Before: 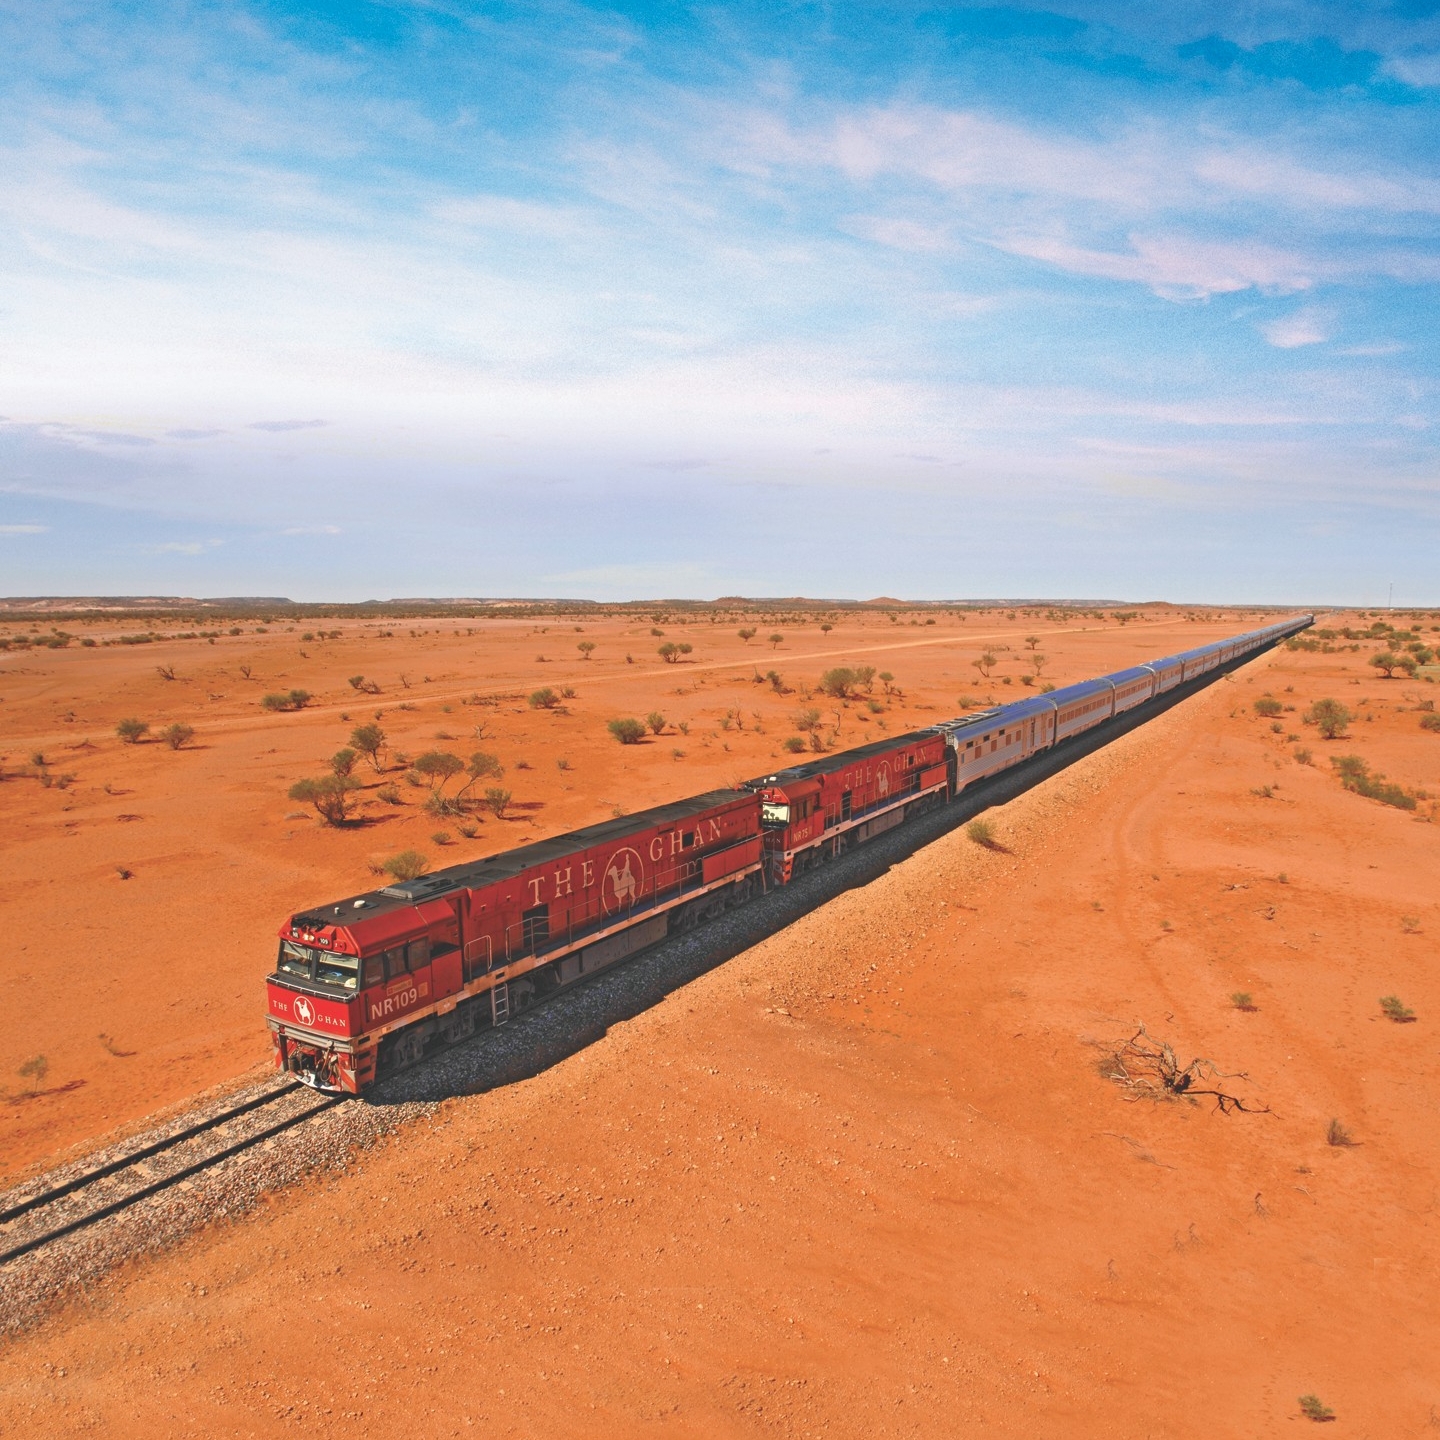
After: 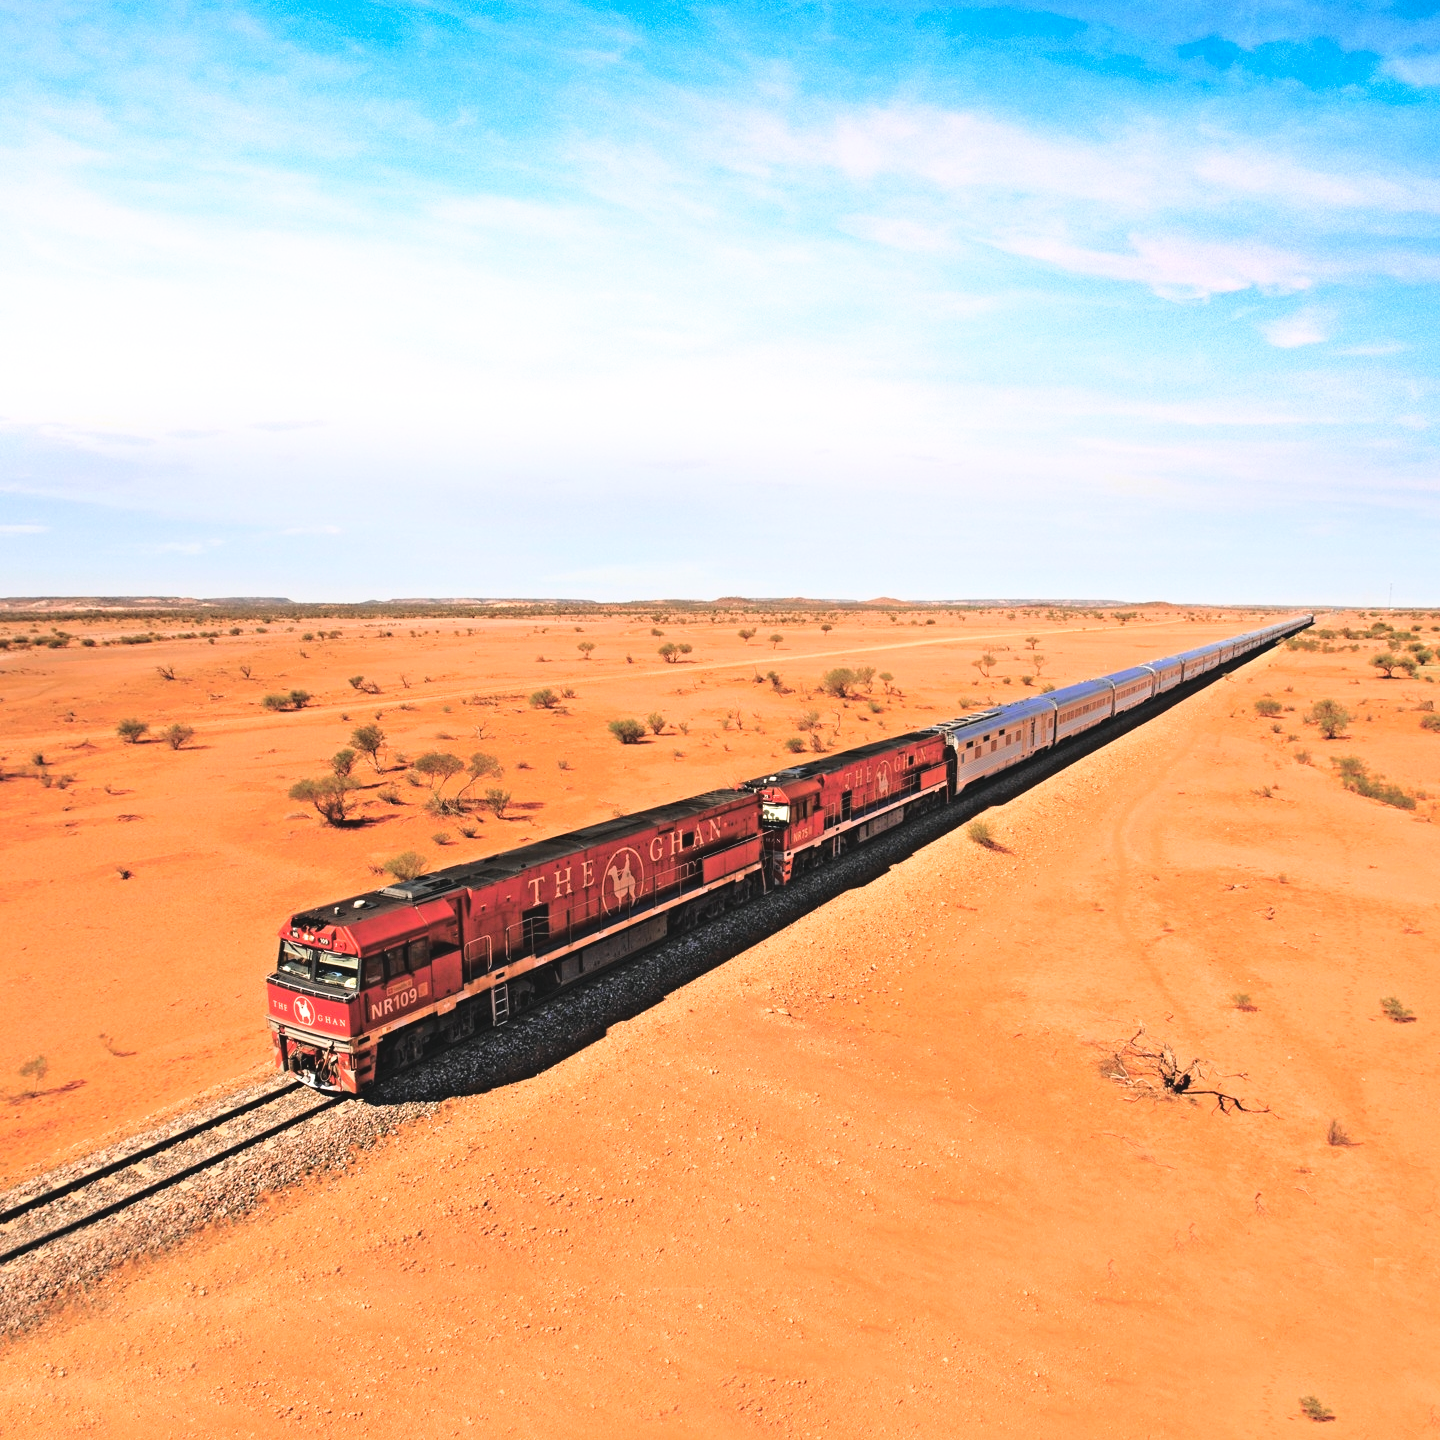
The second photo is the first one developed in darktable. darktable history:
filmic rgb: black relative exposure -5.51 EV, white relative exposure 2.5 EV, target black luminance 0%, hardness 4.51, latitude 67.23%, contrast 1.465, shadows ↔ highlights balance -4.31%, color science v4 (2020)
tone curve: curves: ch0 [(0, 0) (0.003, 0.072) (0.011, 0.073) (0.025, 0.072) (0.044, 0.076) (0.069, 0.089) (0.1, 0.103) (0.136, 0.123) (0.177, 0.158) (0.224, 0.21) (0.277, 0.275) (0.335, 0.372) (0.399, 0.463) (0.468, 0.556) (0.543, 0.633) (0.623, 0.712) (0.709, 0.795) (0.801, 0.869) (0.898, 0.942) (1, 1)], color space Lab, linked channels, preserve colors none
exposure: black level correction -0.003, exposure 0.04 EV, compensate exposure bias true, compensate highlight preservation false
